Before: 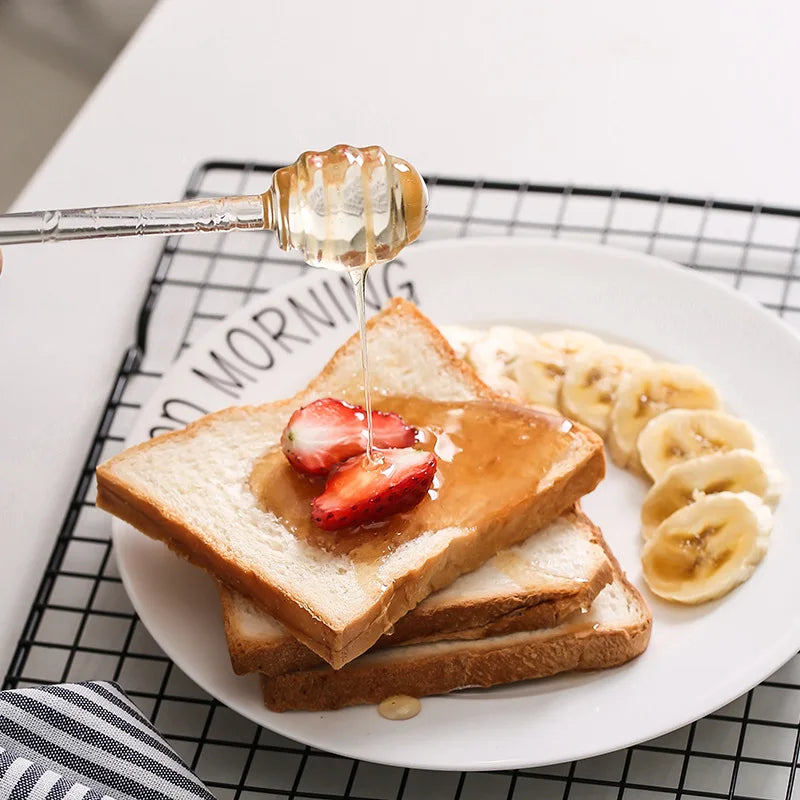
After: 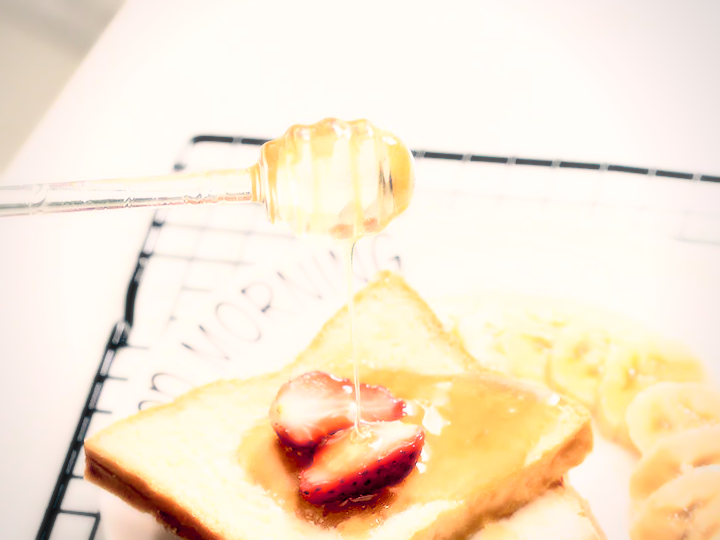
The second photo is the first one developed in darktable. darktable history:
crop: left 1.509%, top 3.452%, right 7.696%, bottom 28.452%
color balance: lift [0.975, 0.993, 1, 1.015], gamma [1.1, 1, 1, 0.945], gain [1, 1.04, 1, 0.95]
bloom: size 0%, threshold 54.82%, strength 8.31%
vignetting: fall-off radius 81.94%
filmic rgb: black relative exposure -7.65 EV, white relative exposure 4.56 EV, hardness 3.61, color science v6 (2022)
levels: mode automatic
